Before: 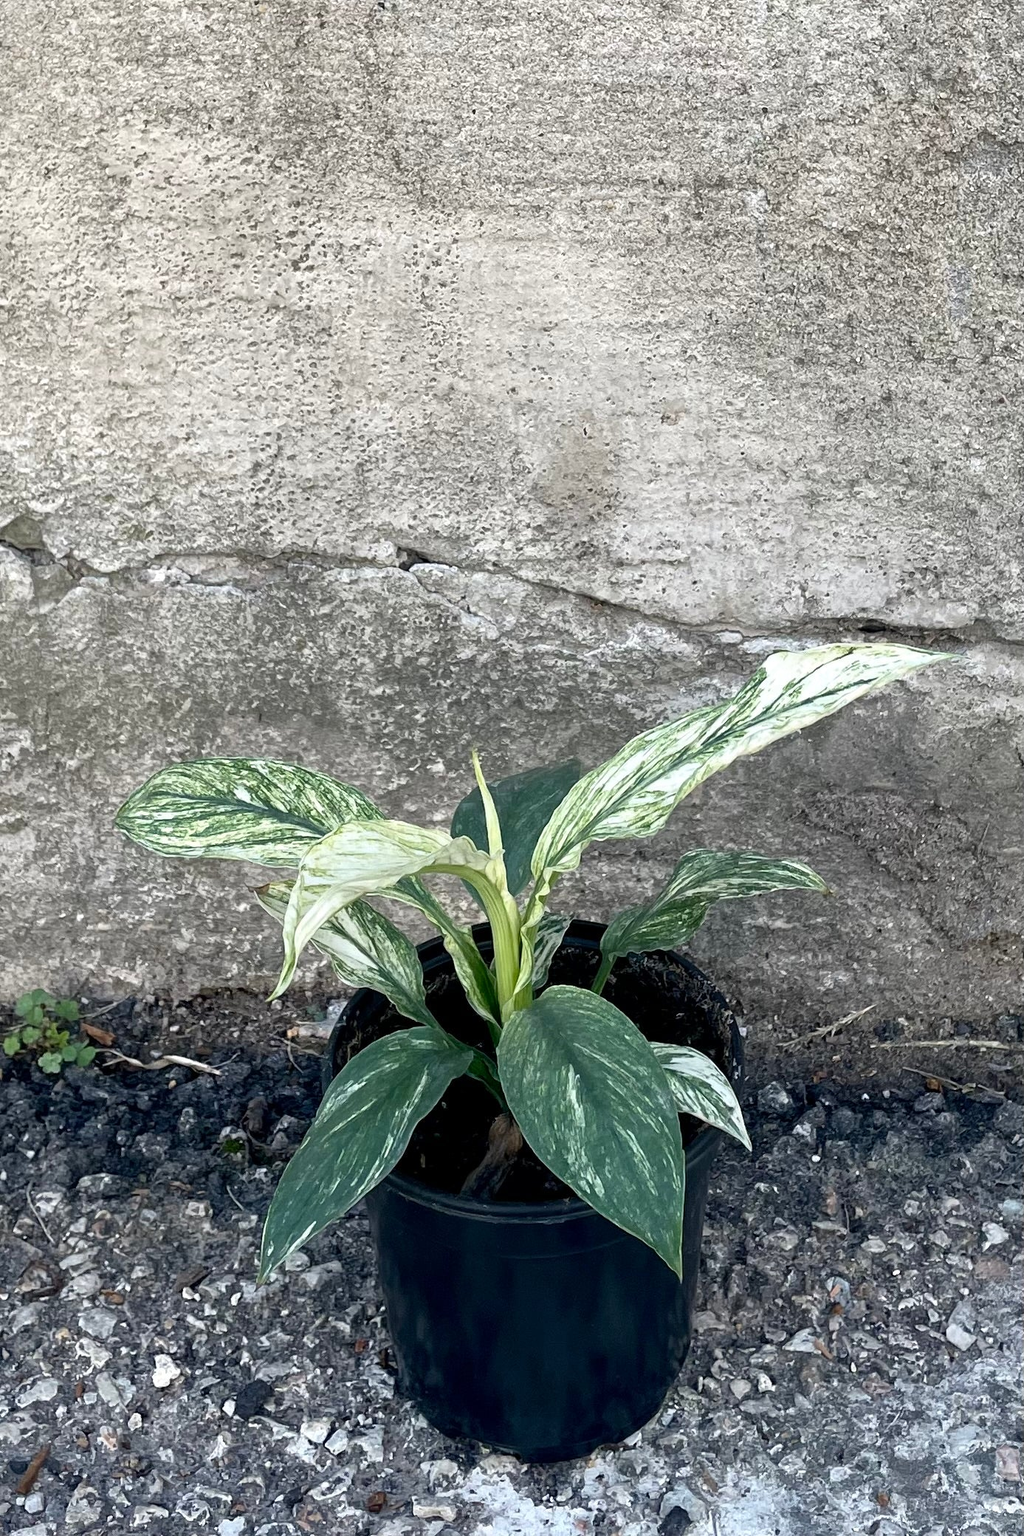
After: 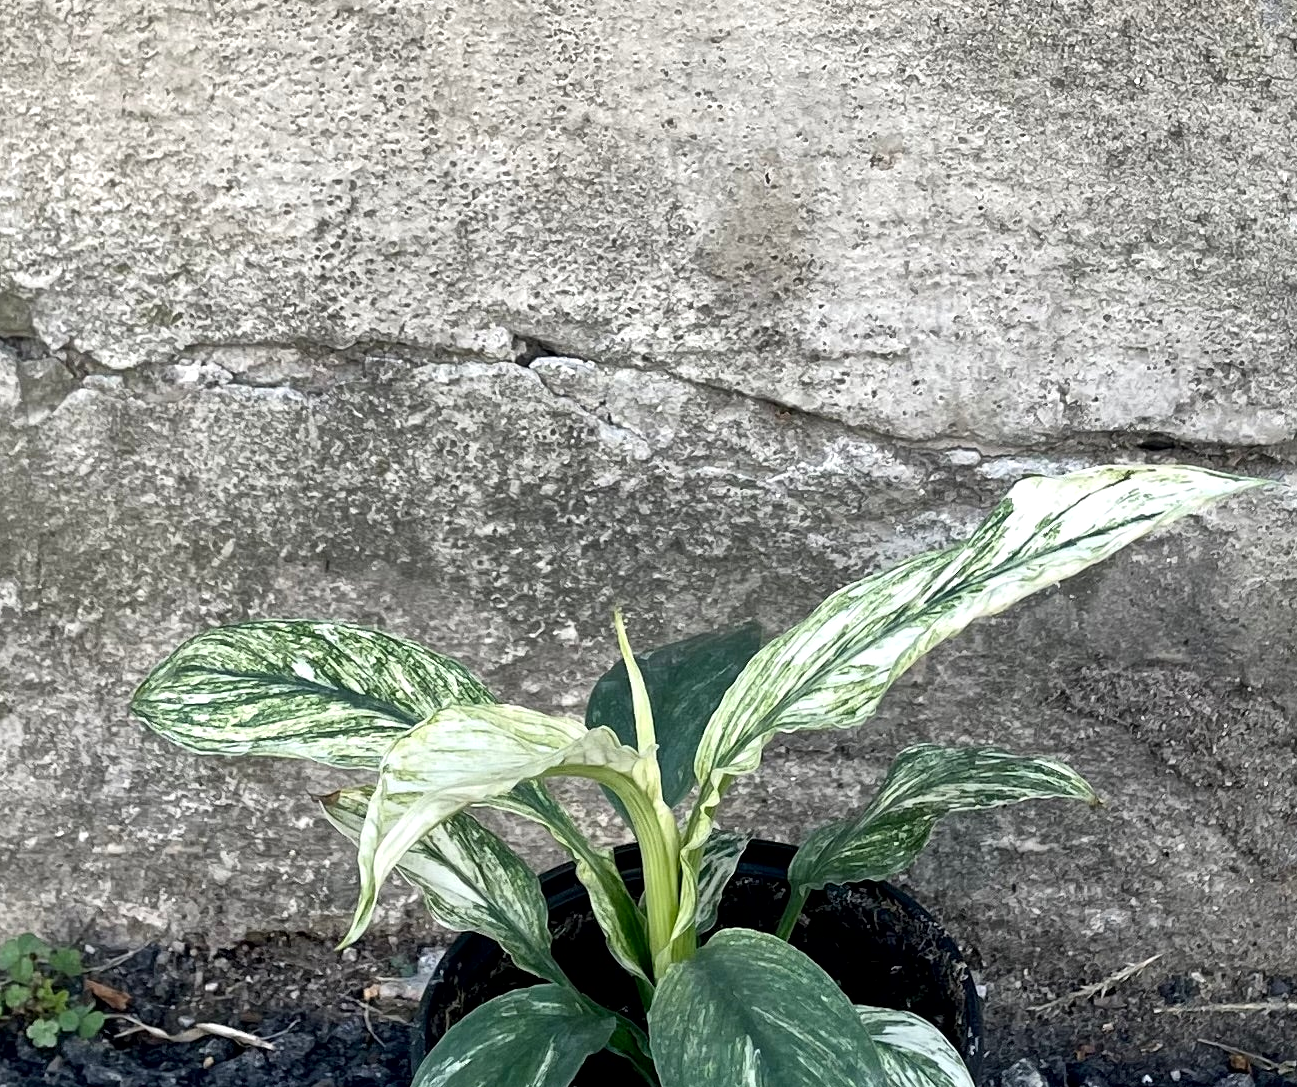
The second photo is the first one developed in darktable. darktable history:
crop: left 1.824%, top 19.526%, right 4.657%, bottom 28.211%
local contrast: mode bilateral grid, contrast 21, coarseness 100, detail 150%, midtone range 0.2
